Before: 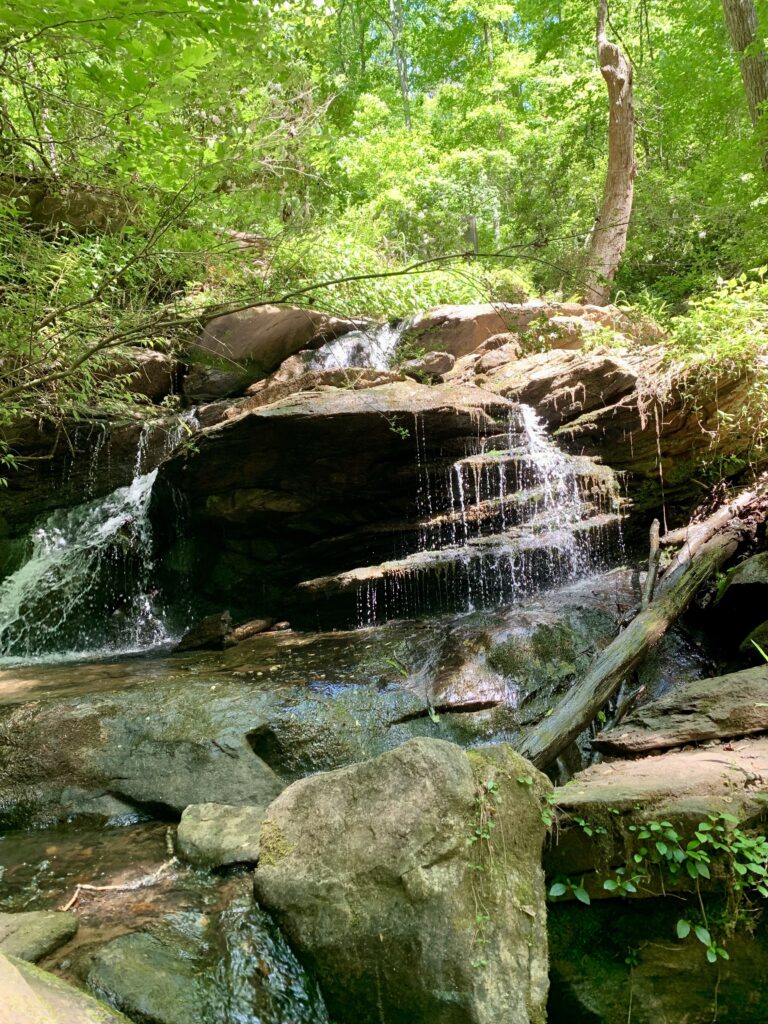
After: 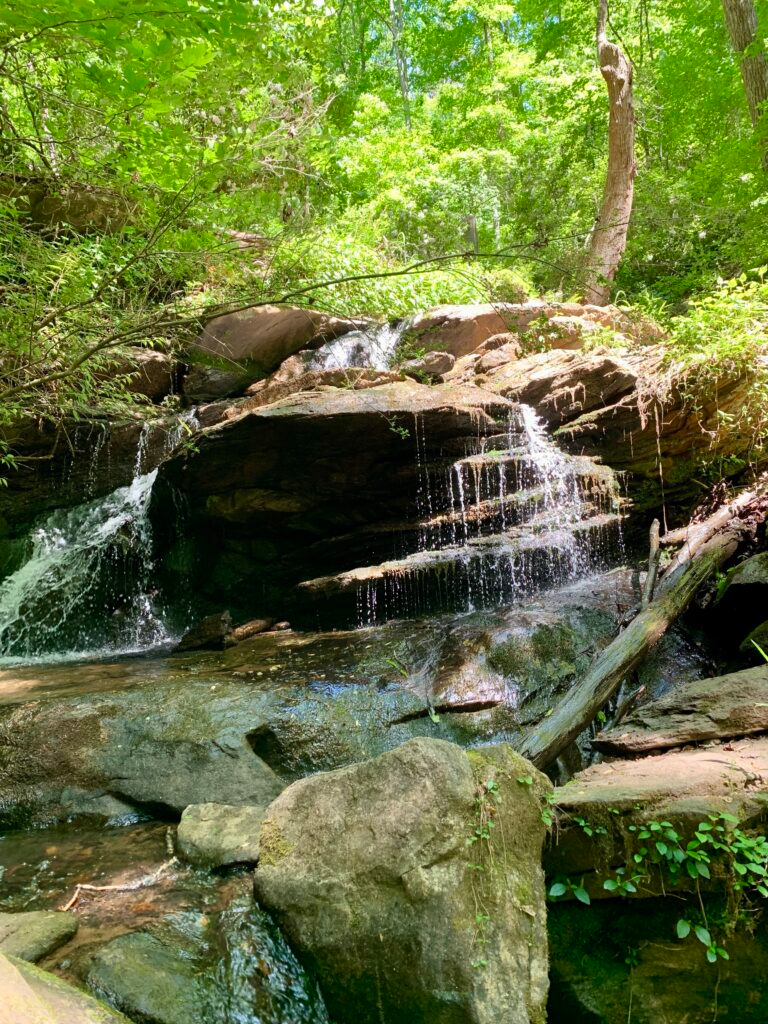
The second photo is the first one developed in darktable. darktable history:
color calibration: illuminant same as pipeline (D50), adaptation XYZ, x 0.345, y 0.357, temperature 5023.53 K
